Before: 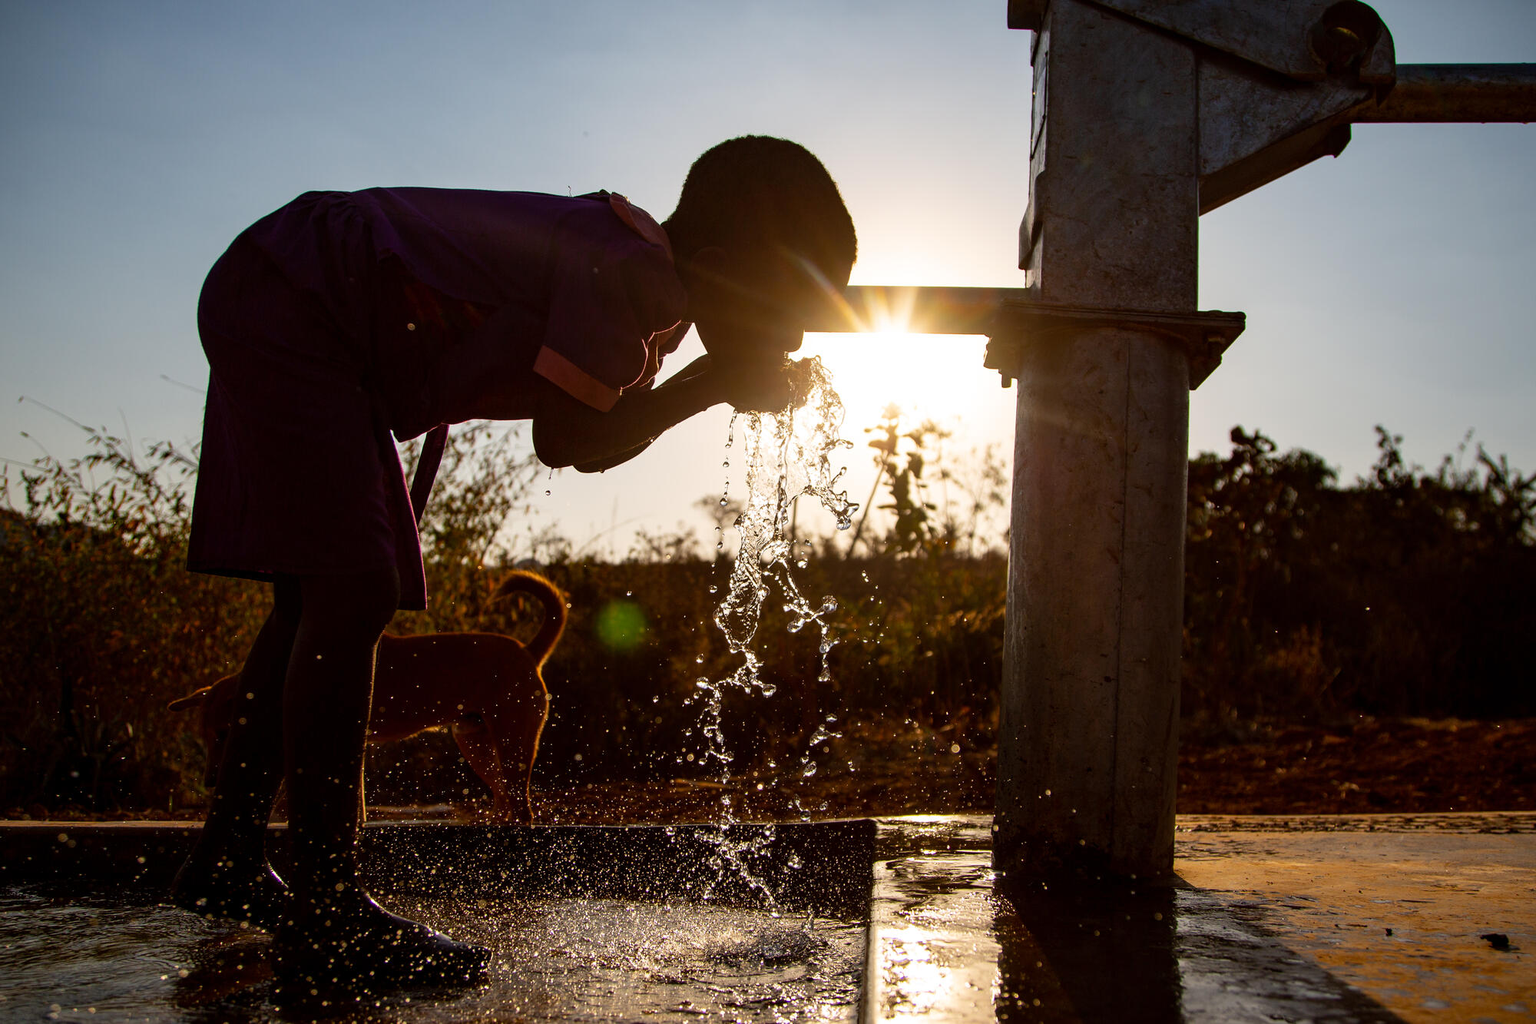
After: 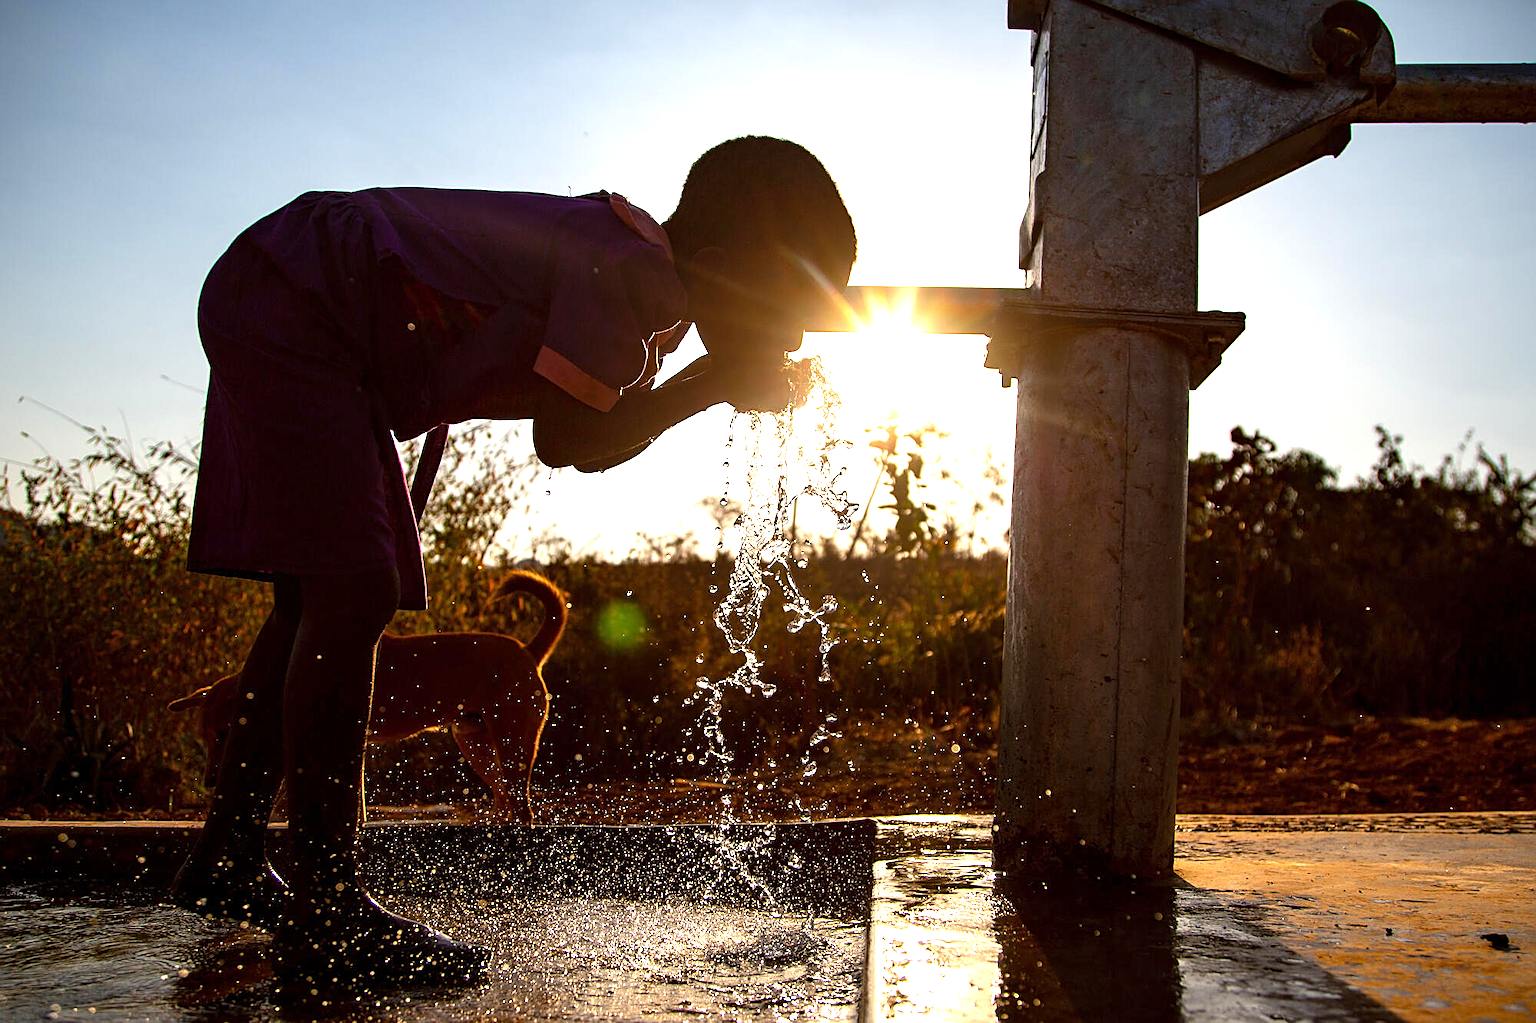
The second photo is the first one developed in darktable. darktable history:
exposure: exposure 0.946 EV, compensate highlight preservation false
sharpen: on, module defaults
